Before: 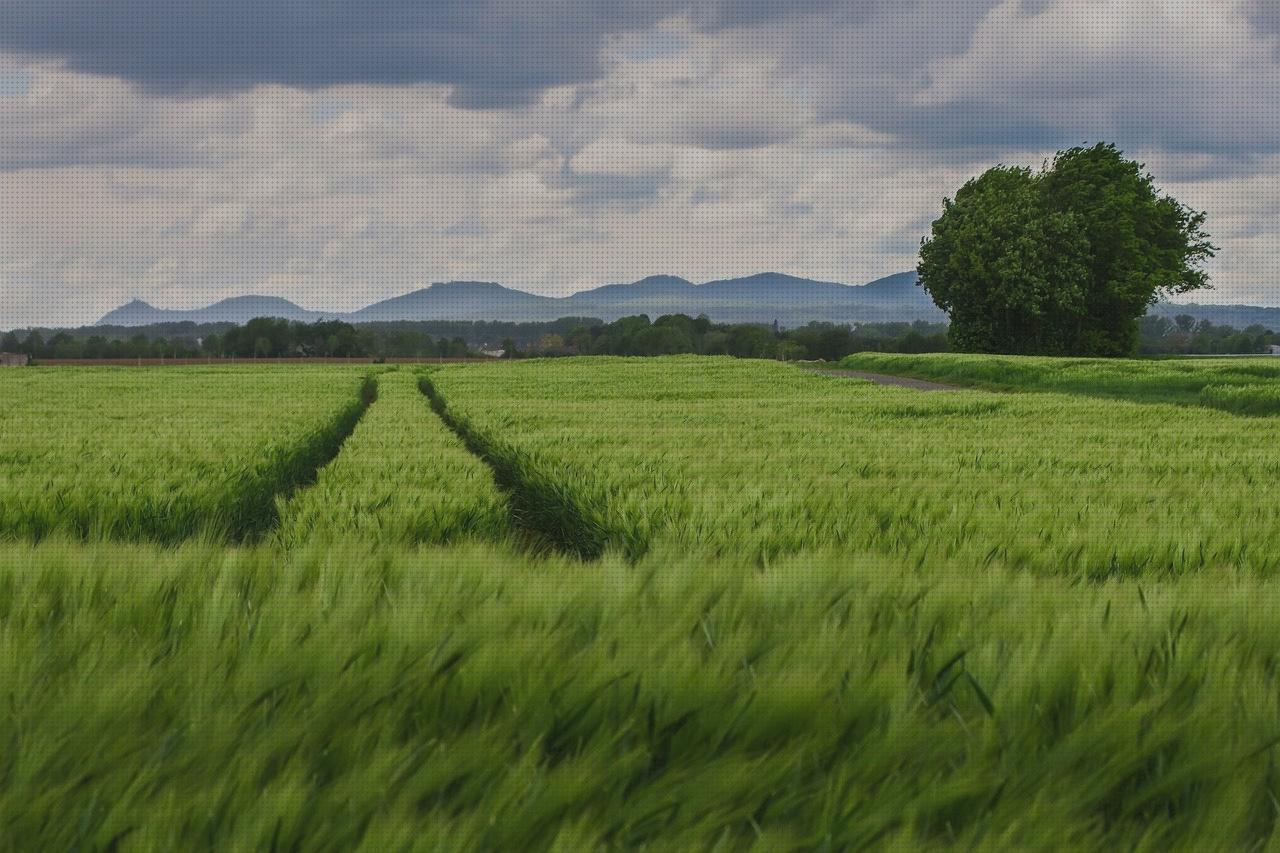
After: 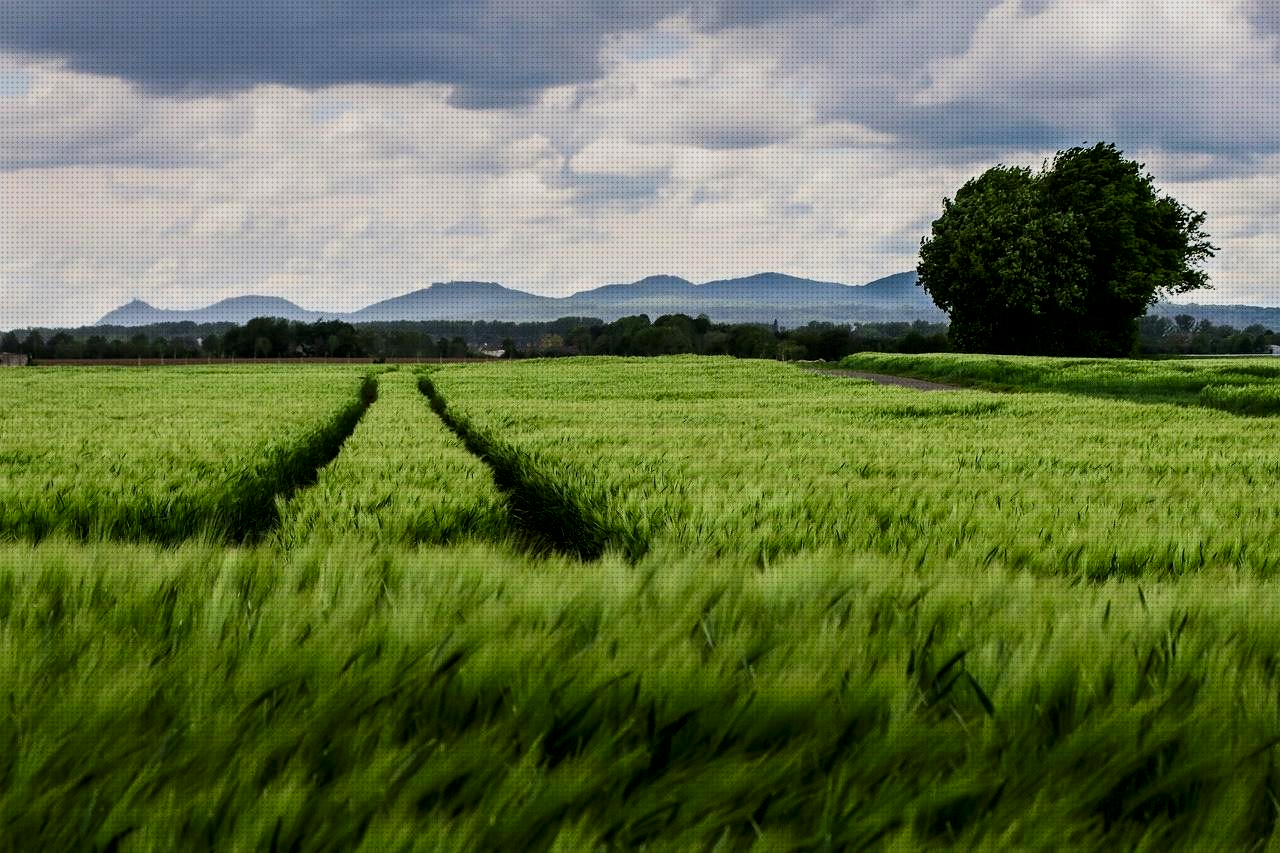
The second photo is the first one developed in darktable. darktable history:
contrast brightness saturation: contrast 0.069, brightness -0.15, saturation 0.119
exposure: black level correction 0.001, exposure 0.5 EV, compensate highlight preservation false
filmic rgb: black relative exposure -4.04 EV, white relative exposure 2.98 EV, threshold 2.99 EV, structure ↔ texture 99.08%, hardness 2.99, contrast 1.496, enable highlight reconstruction true
